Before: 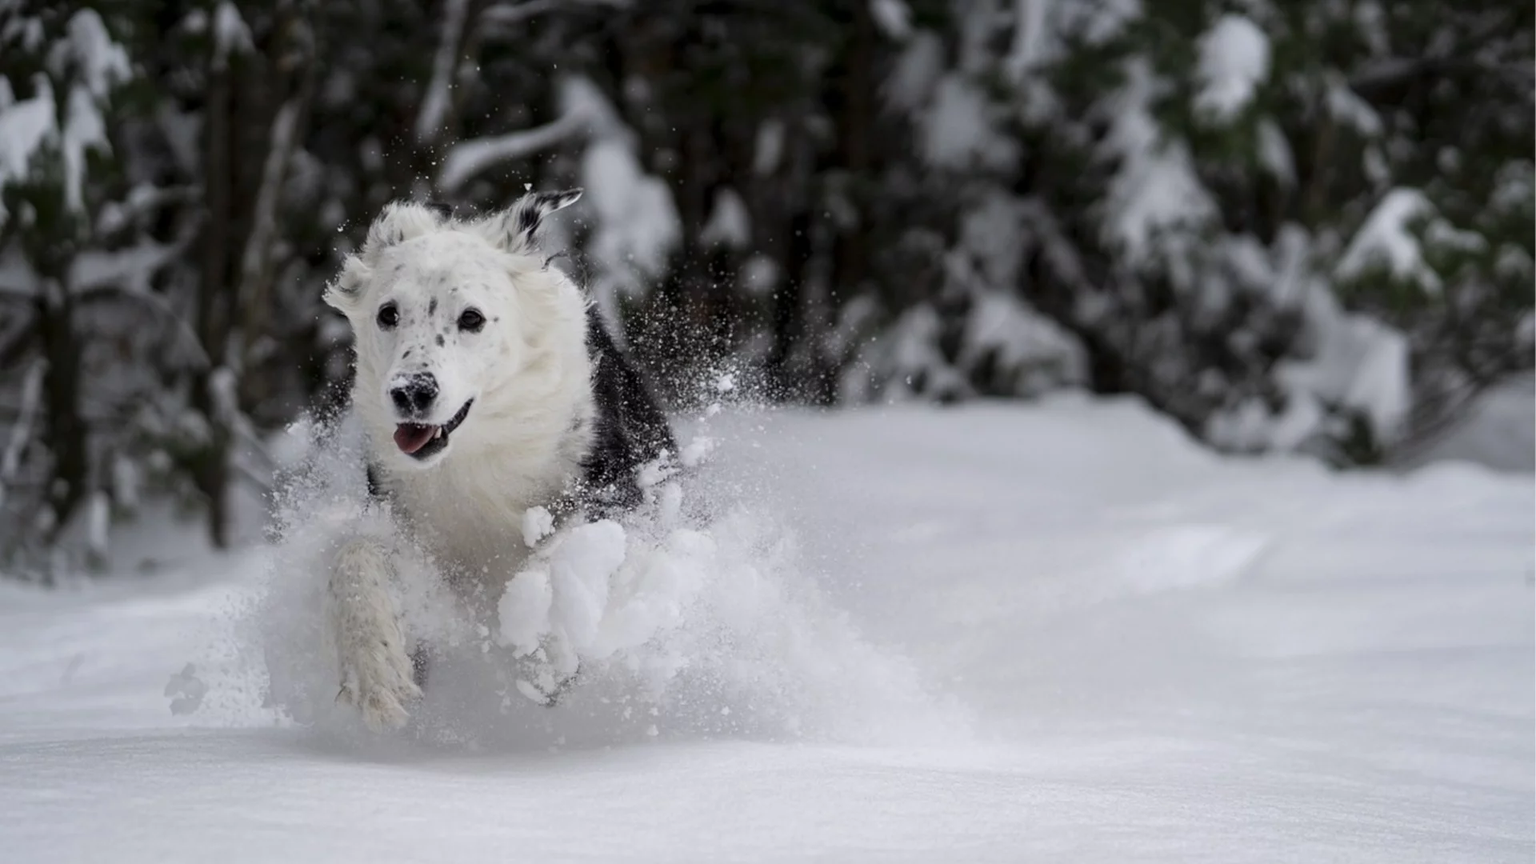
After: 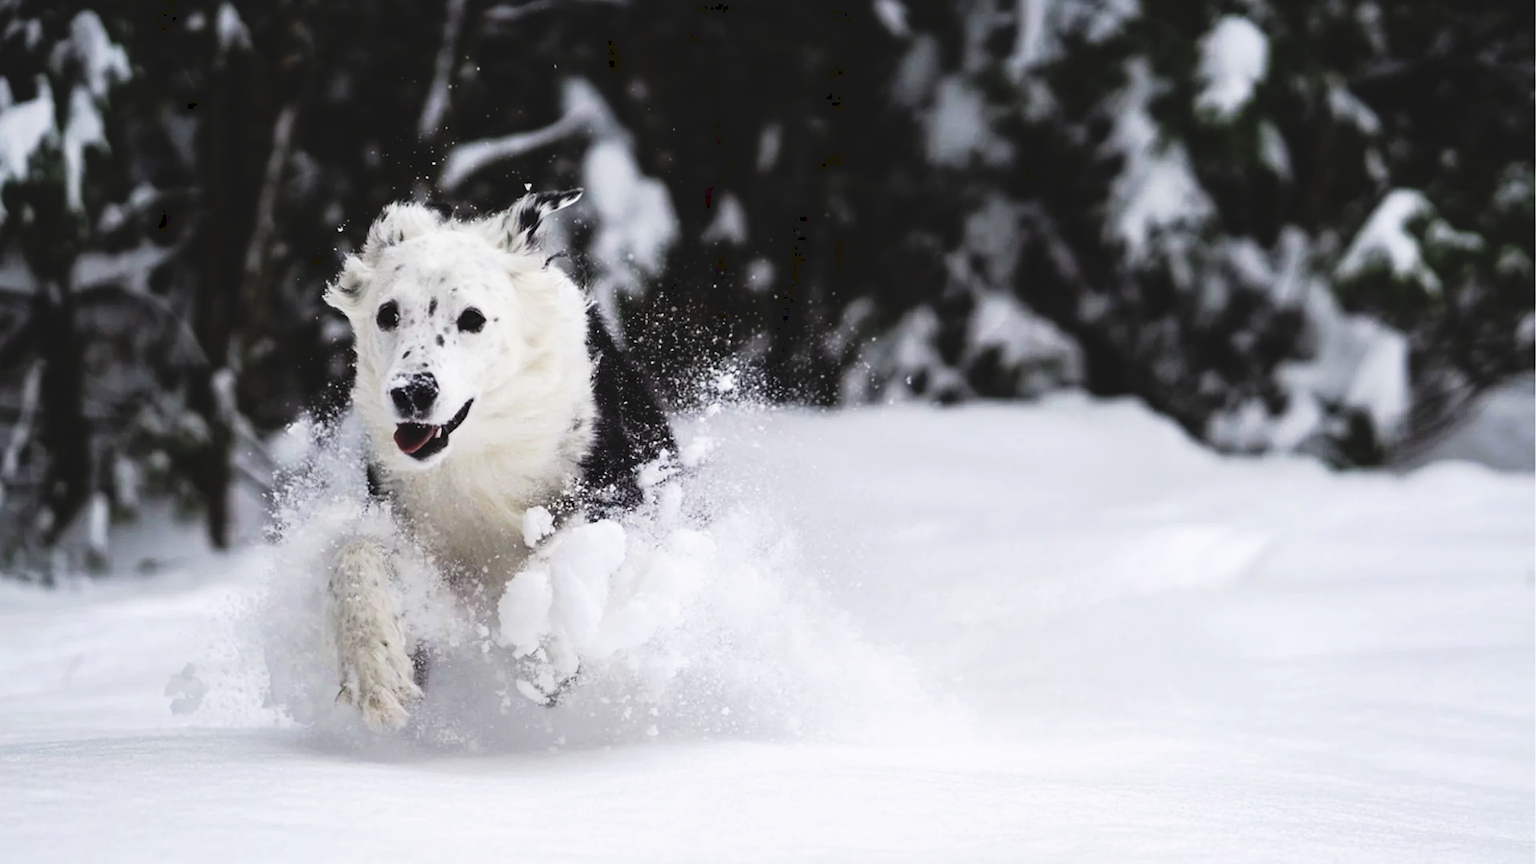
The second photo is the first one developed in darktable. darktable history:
tone curve: curves: ch0 [(0, 0) (0.003, 0.082) (0.011, 0.082) (0.025, 0.088) (0.044, 0.088) (0.069, 0.093) (0.1, 0.101) (0.136, 0.109) (0.177, 0.129) (0.224, 0.155) (0.277, 0.214) (0.335, 0.289) (0.399, 0.378) (0.468, 0.476) (0.543, 0.589) (0.623, 0.713) (0.709, 0.826) (0.801, 0.908) (0.898, 0.98) (1, 1)], preserve colors none
contrast brightness saturation: contrast 0.1, brightness 0.03, saturation 0.09
